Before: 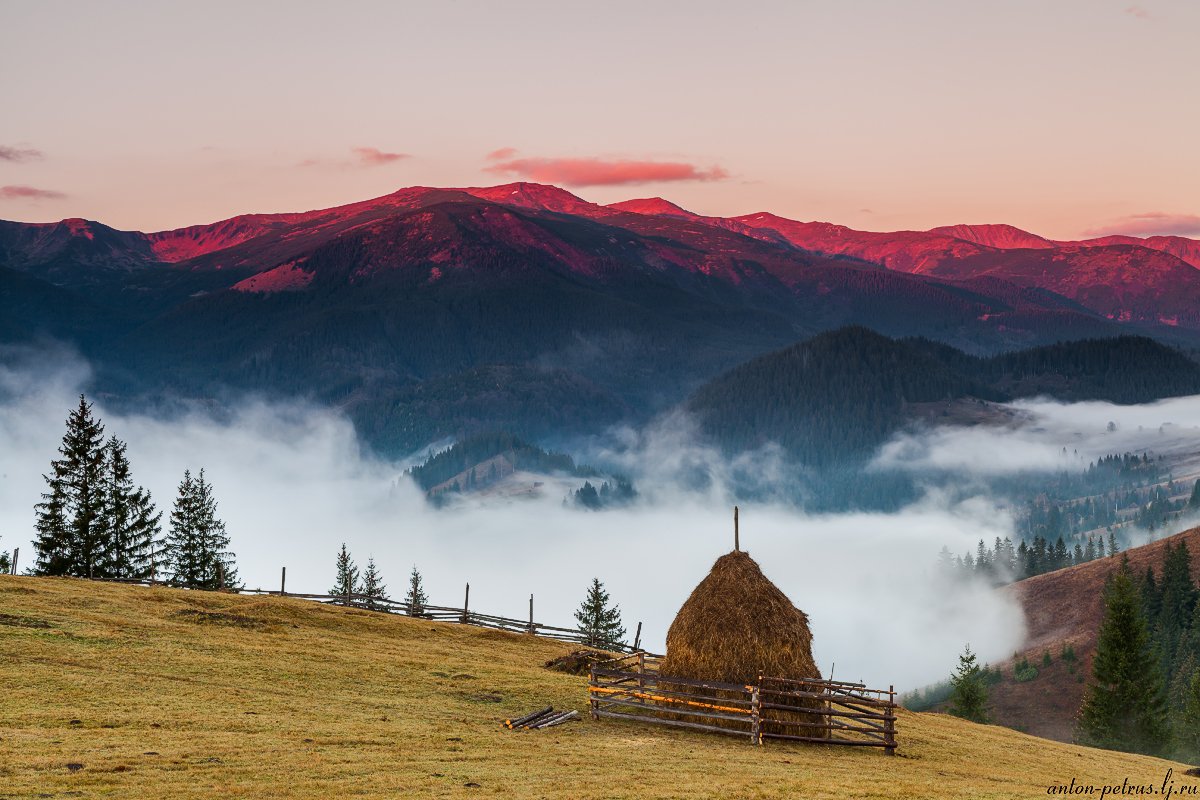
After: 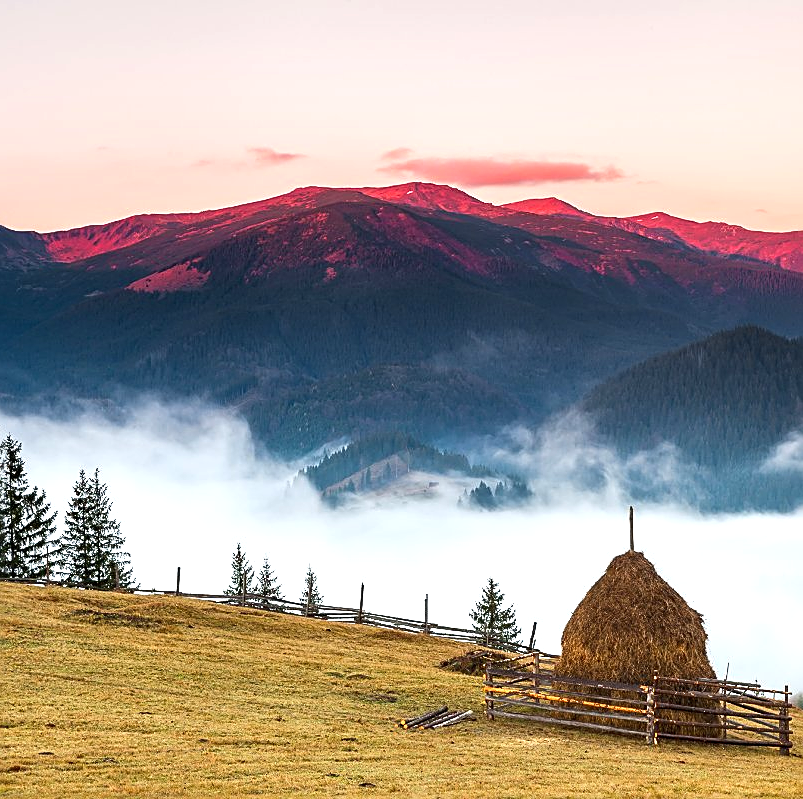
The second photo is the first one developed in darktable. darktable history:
exposure: black level correction 0, exposure 0.699 EV, compensate highlight preservation false
crop and rotate: left 8.758%, right 24.311%
sharpen: on, module defaults
